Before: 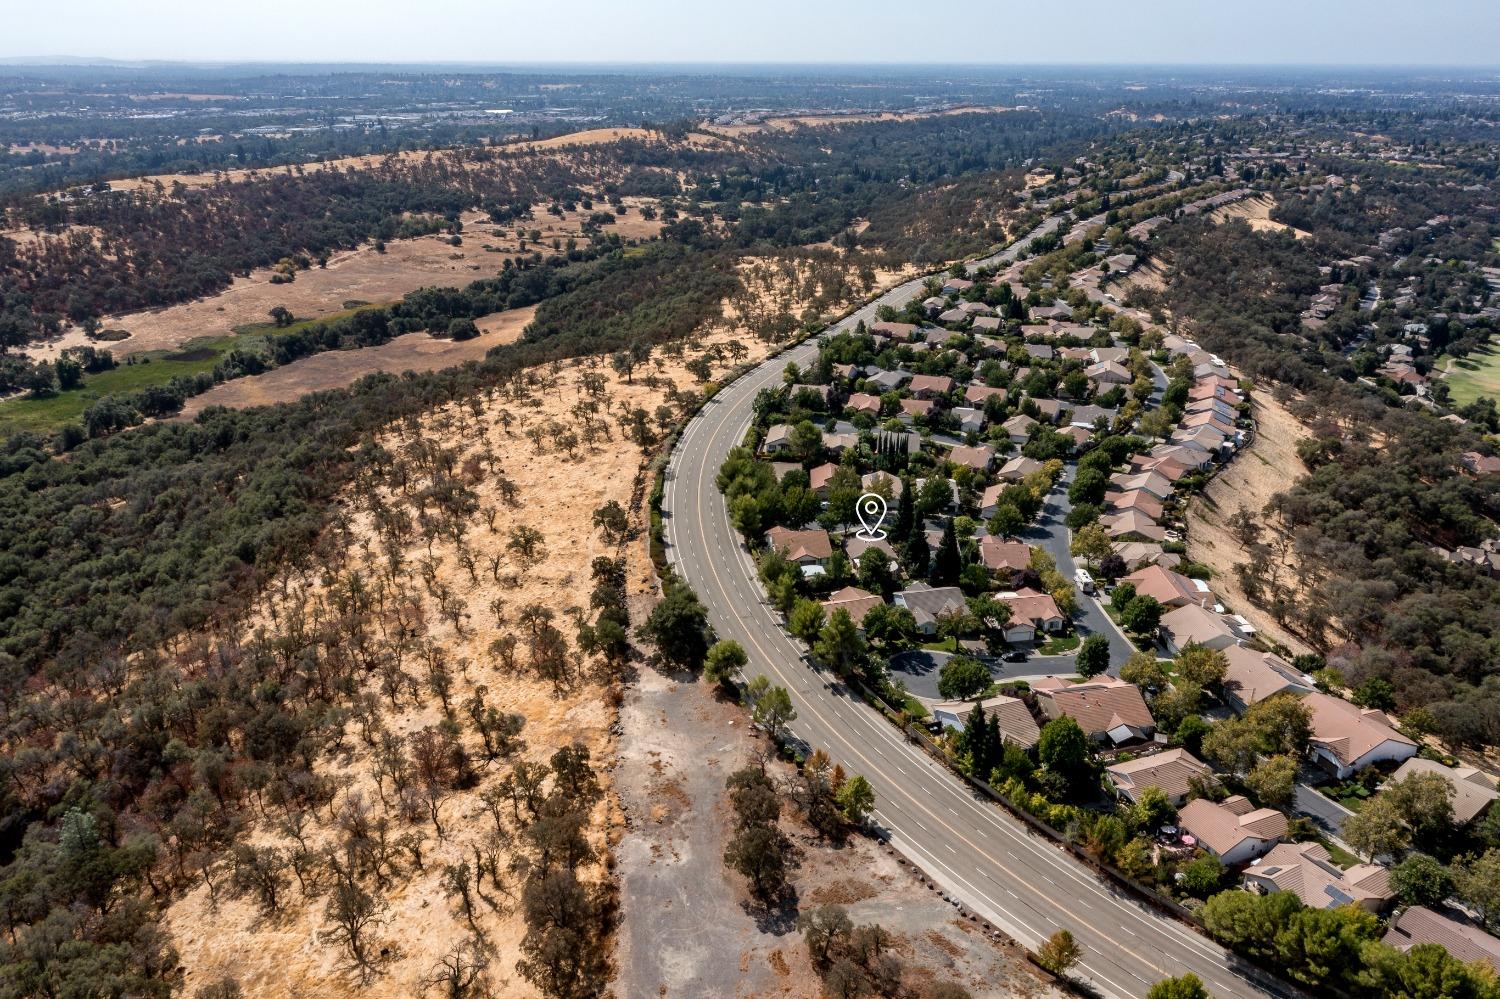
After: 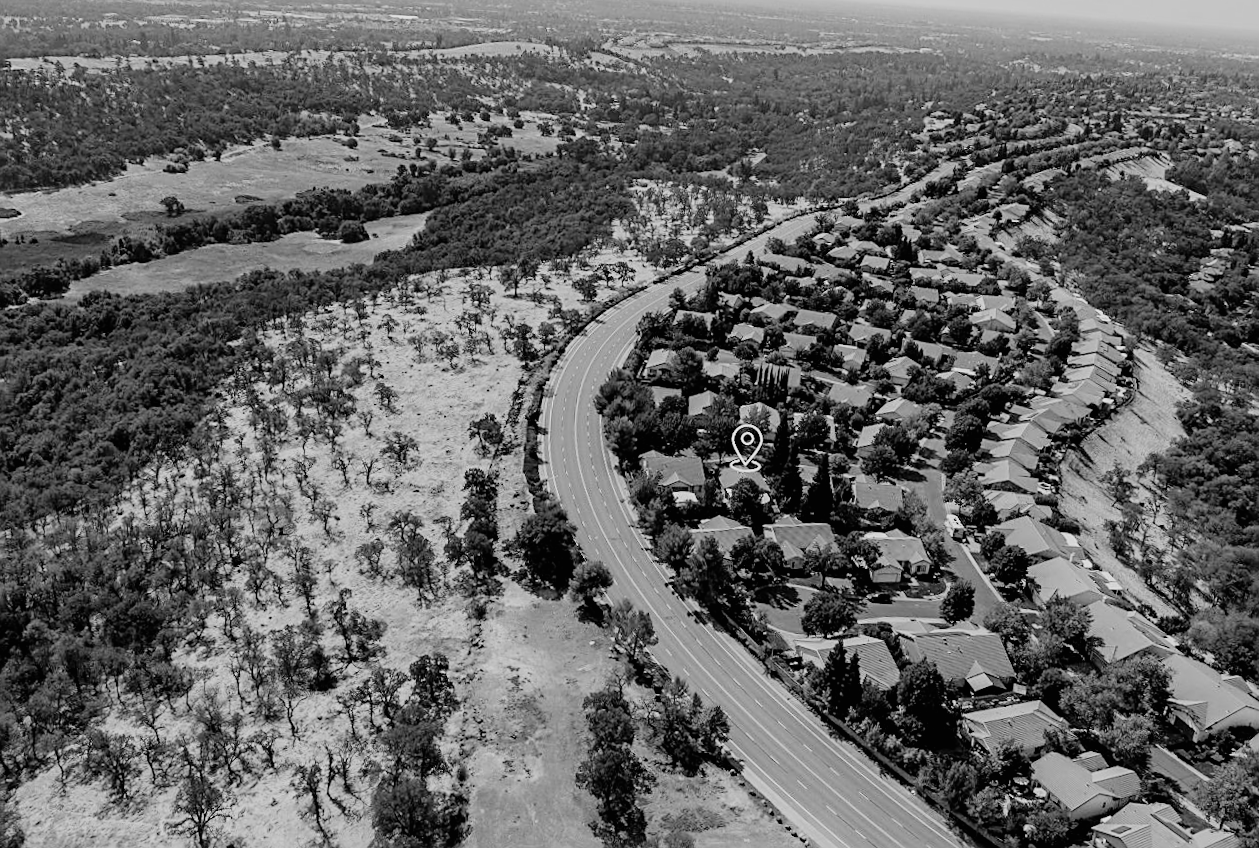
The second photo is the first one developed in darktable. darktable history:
filmic rgb: black relative exposure -7.65 EV, white relative exposure 4.56 EV, hardness 3.61
contrast brightness saturation: brightness 0.15
crop and rotate: angle -3.27°, left 5.211%, top 5.211%, right 4.607%, bottom 4.607%
exposure: exposure -0.072 EV, compensate highlight preservation false
sharpen: on, module defaults
color calibration: output gray [0.246, 0.254, 0.501, 0], gray › normalize channels true, illuminant same as pipeline (D50), adaptation XYZ, x 0.346, y 0.359, gamut compression 0
rotate and perspective: rotation 0.8°, automatic cropping off
